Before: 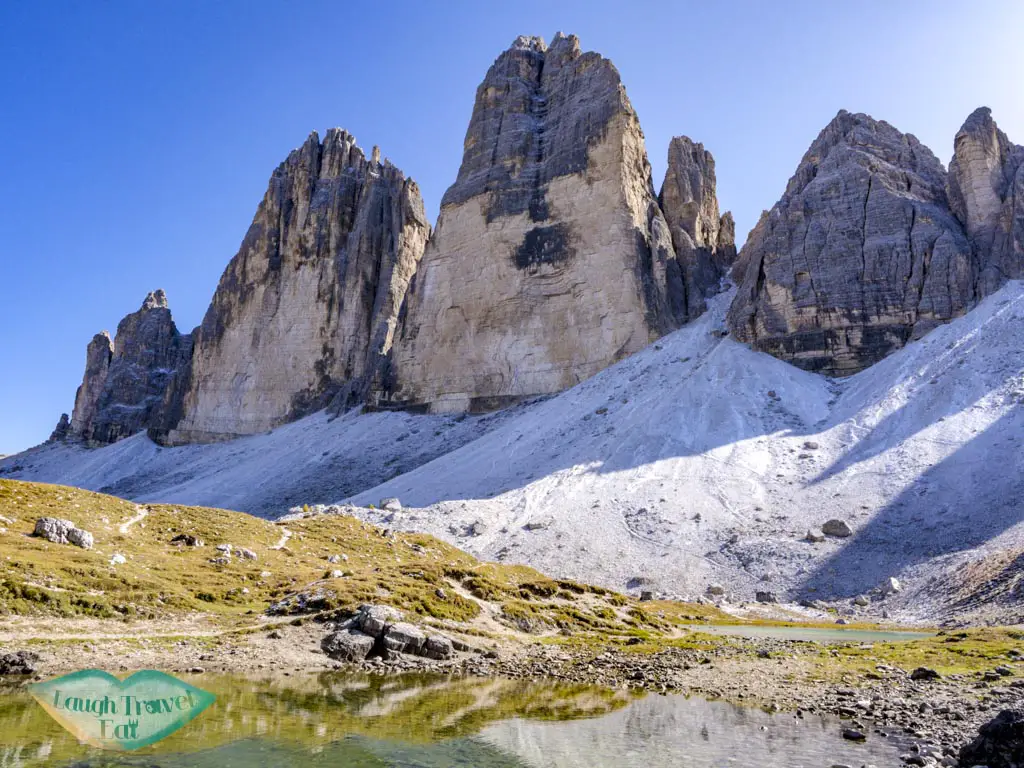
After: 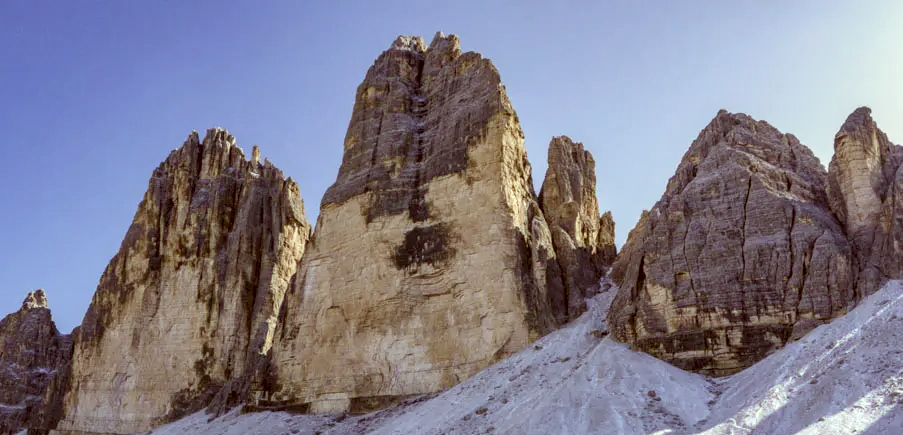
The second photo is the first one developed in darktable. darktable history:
exposure: compensate exposure bias true, compensate highlight preservation false
local contrast: on, module defaults
crop and rotate: left 11.74%, bottom 43.255%
color correction: highlights a* -6.12, highlights b* 9.25, shadows a* 10, shadows b* 24.04
